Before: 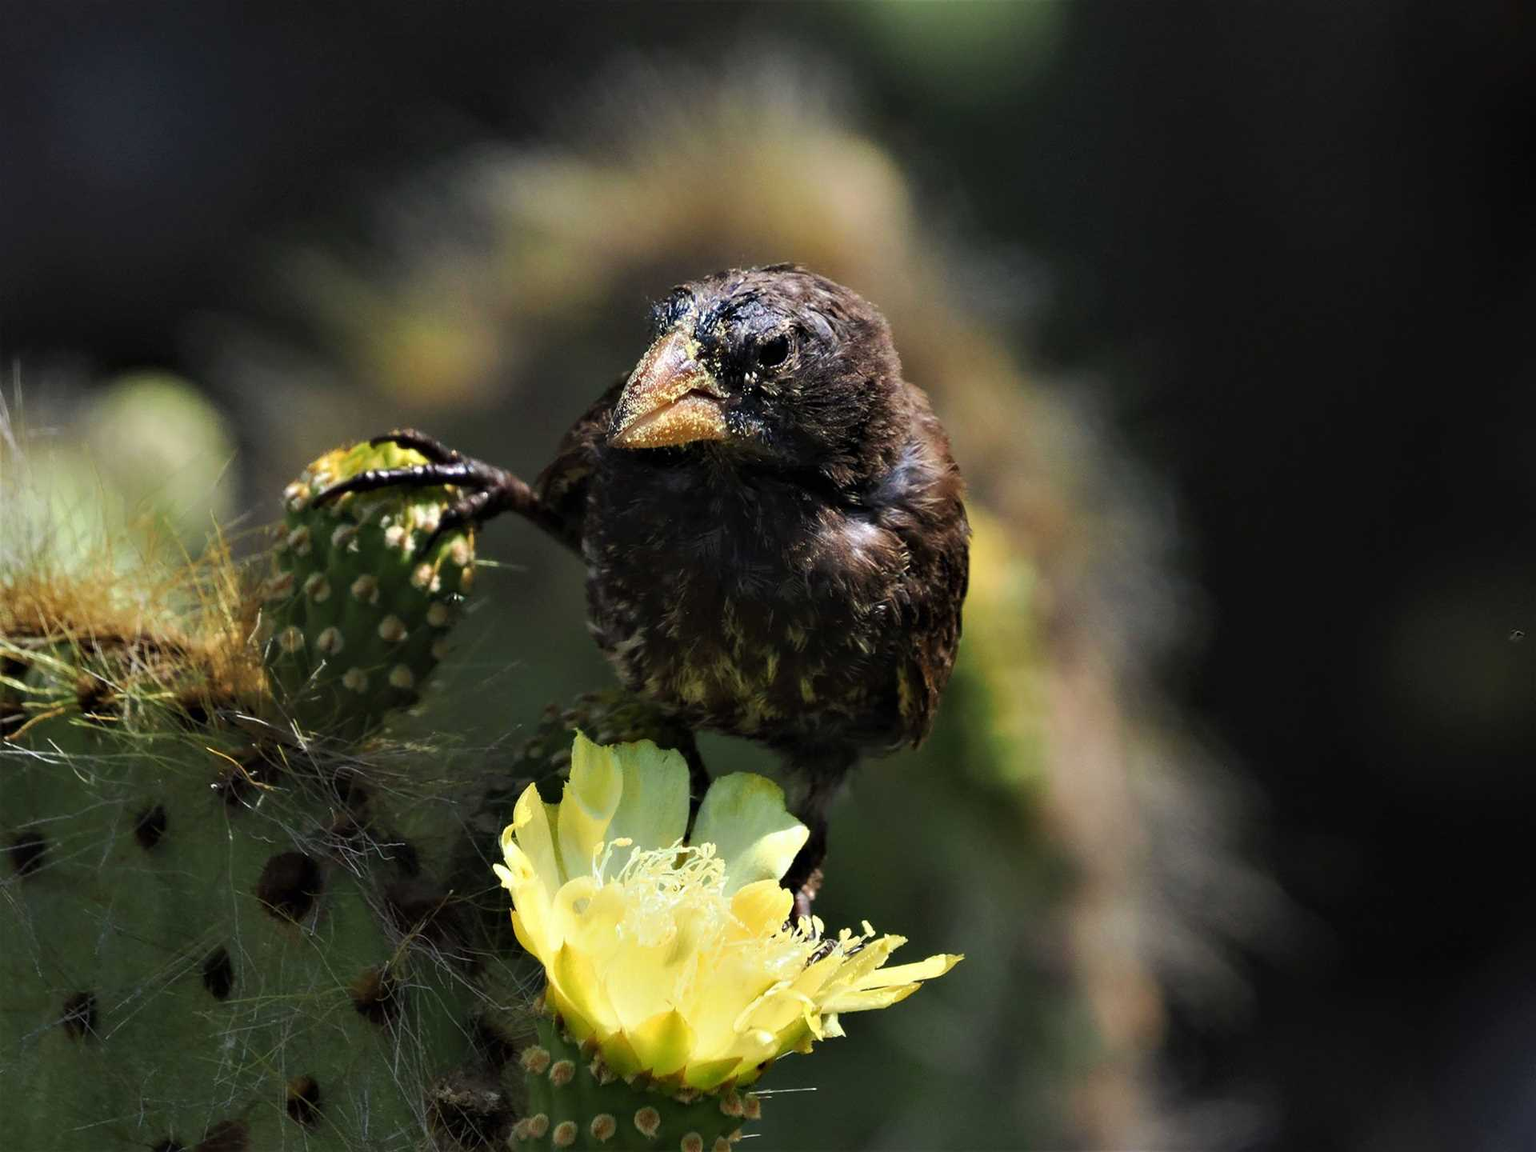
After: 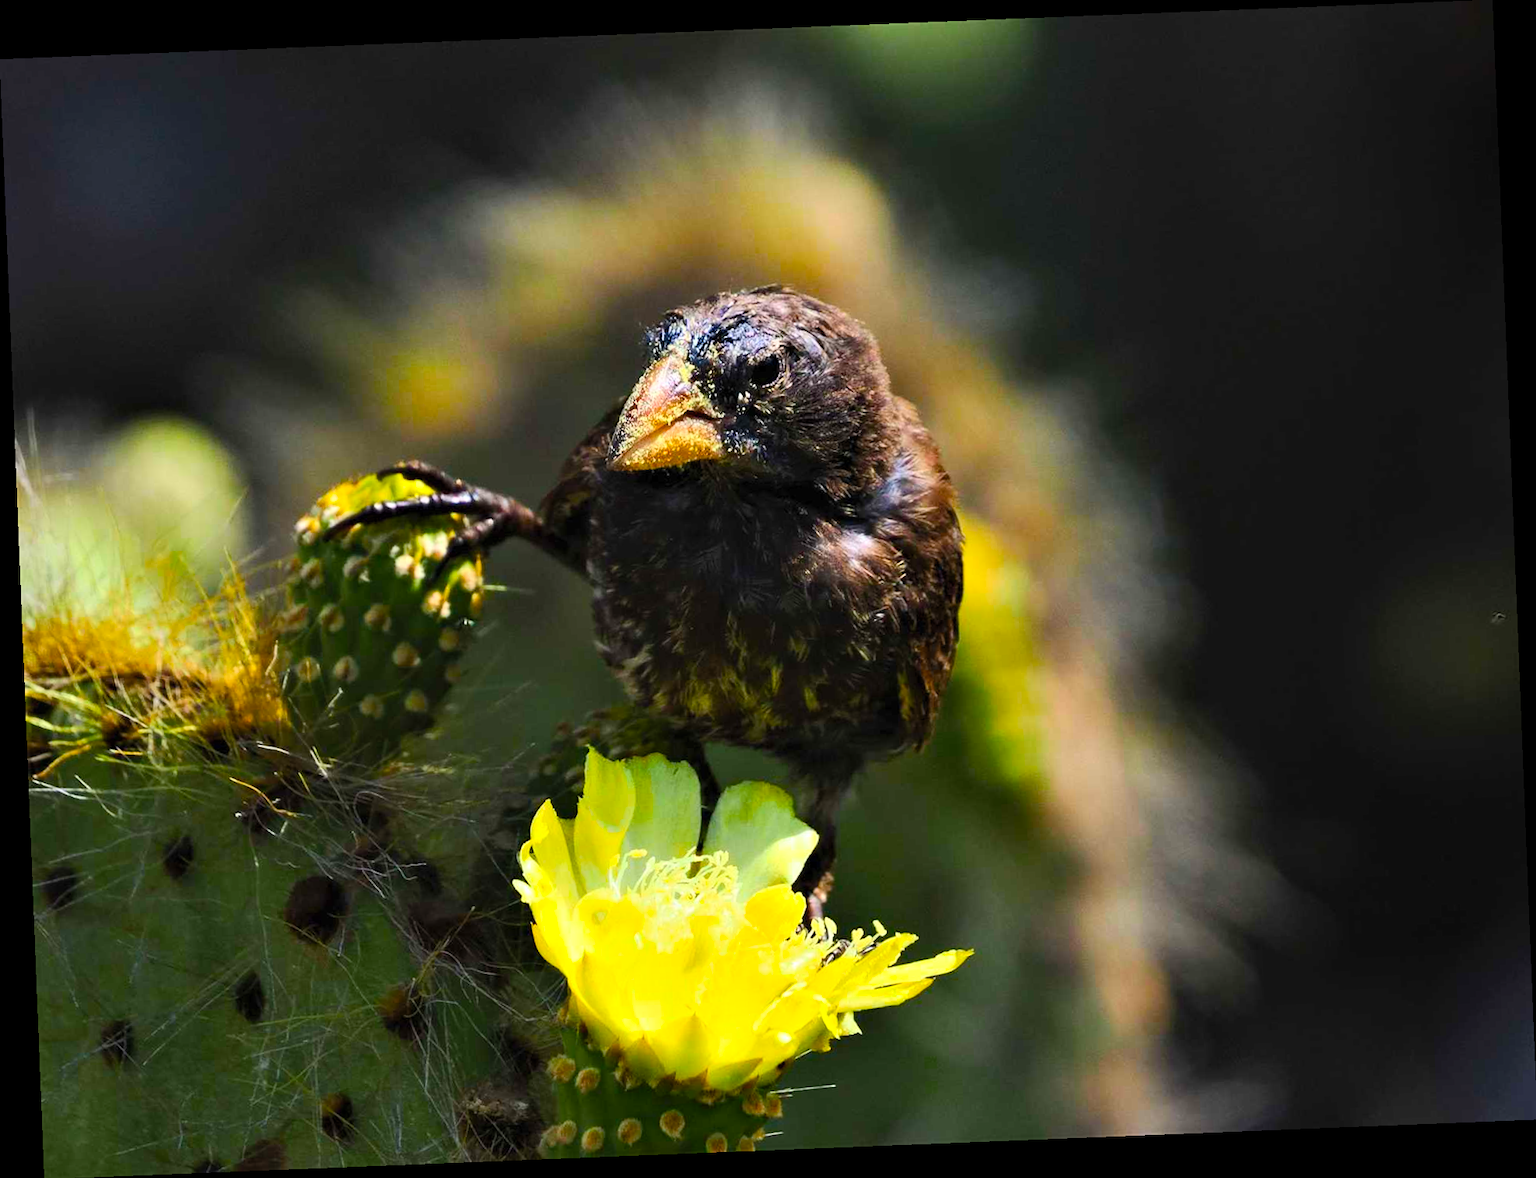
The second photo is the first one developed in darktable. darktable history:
contrast brightness saturation: contrast 0.2, brightness 0.15, saturation 0.14
rotate and perspective: rotation -2.29°, automatic cropping off
color balance rgb: linear chroma grading › global chroma 15%, perceptual saturation grading › global saturation 30%
